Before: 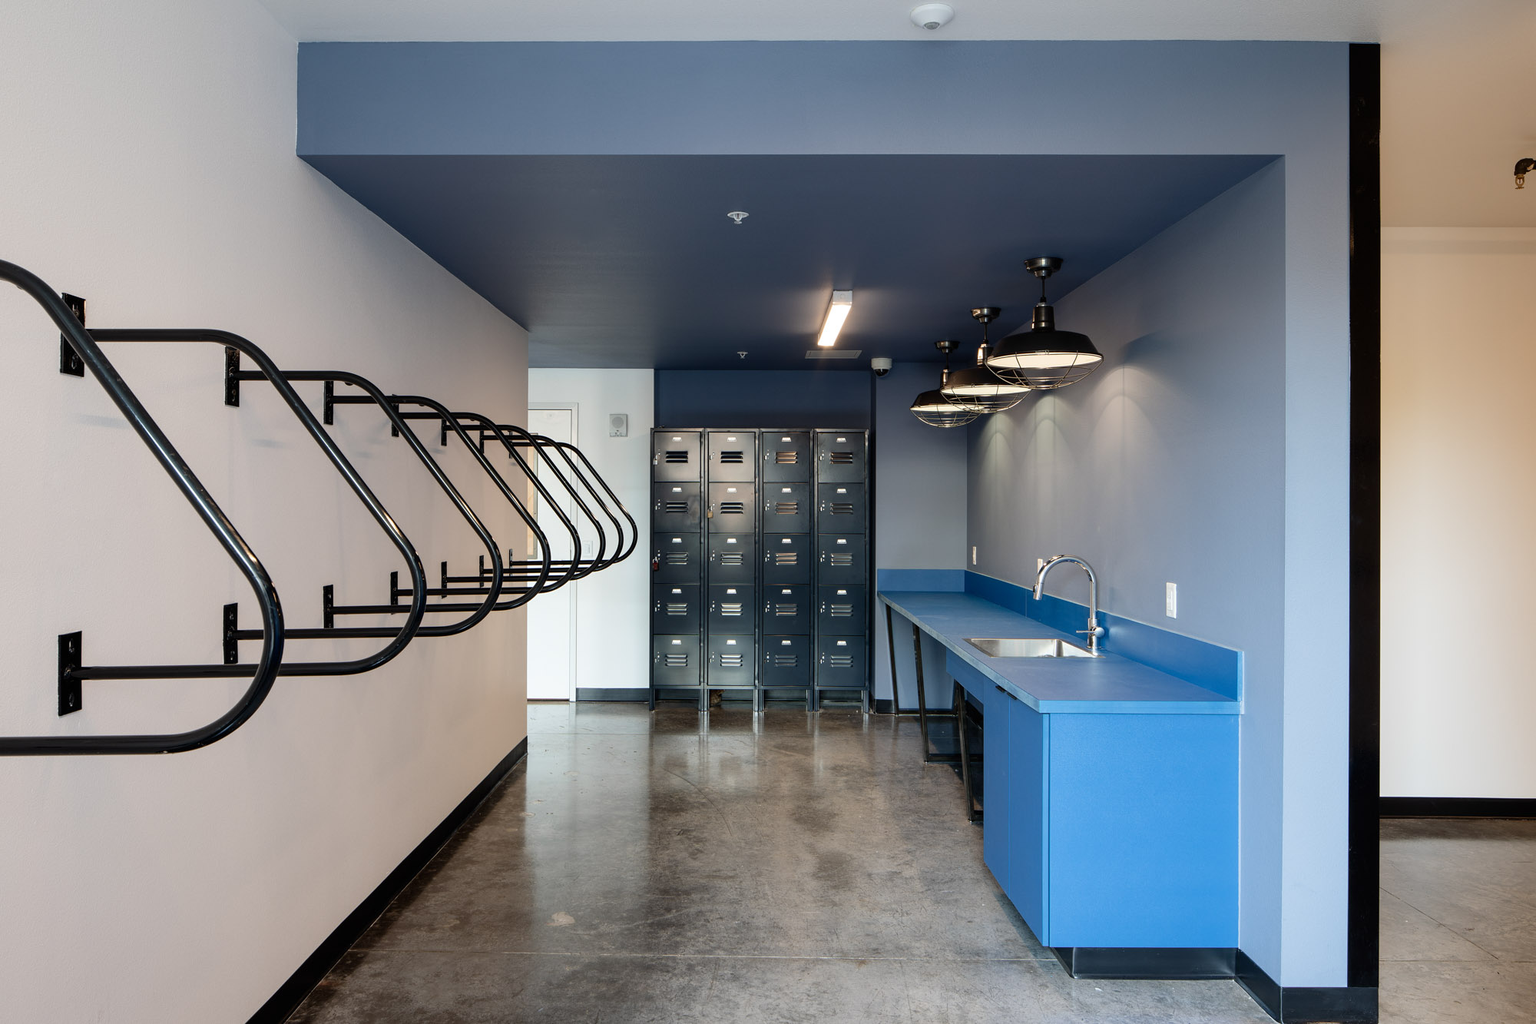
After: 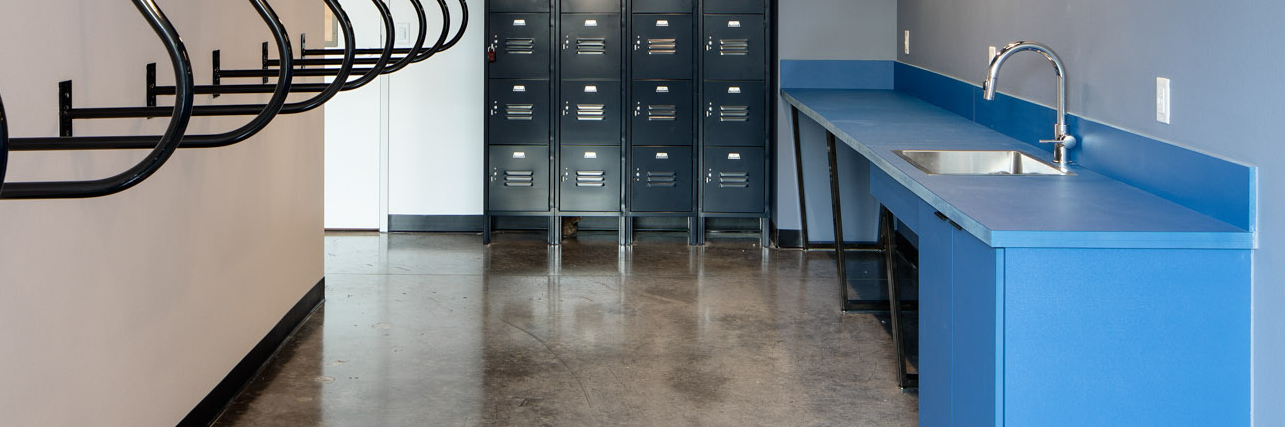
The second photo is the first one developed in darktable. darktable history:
crop: left 18.135%, top 51.113%, right 17.572%, bottom 16.797%
